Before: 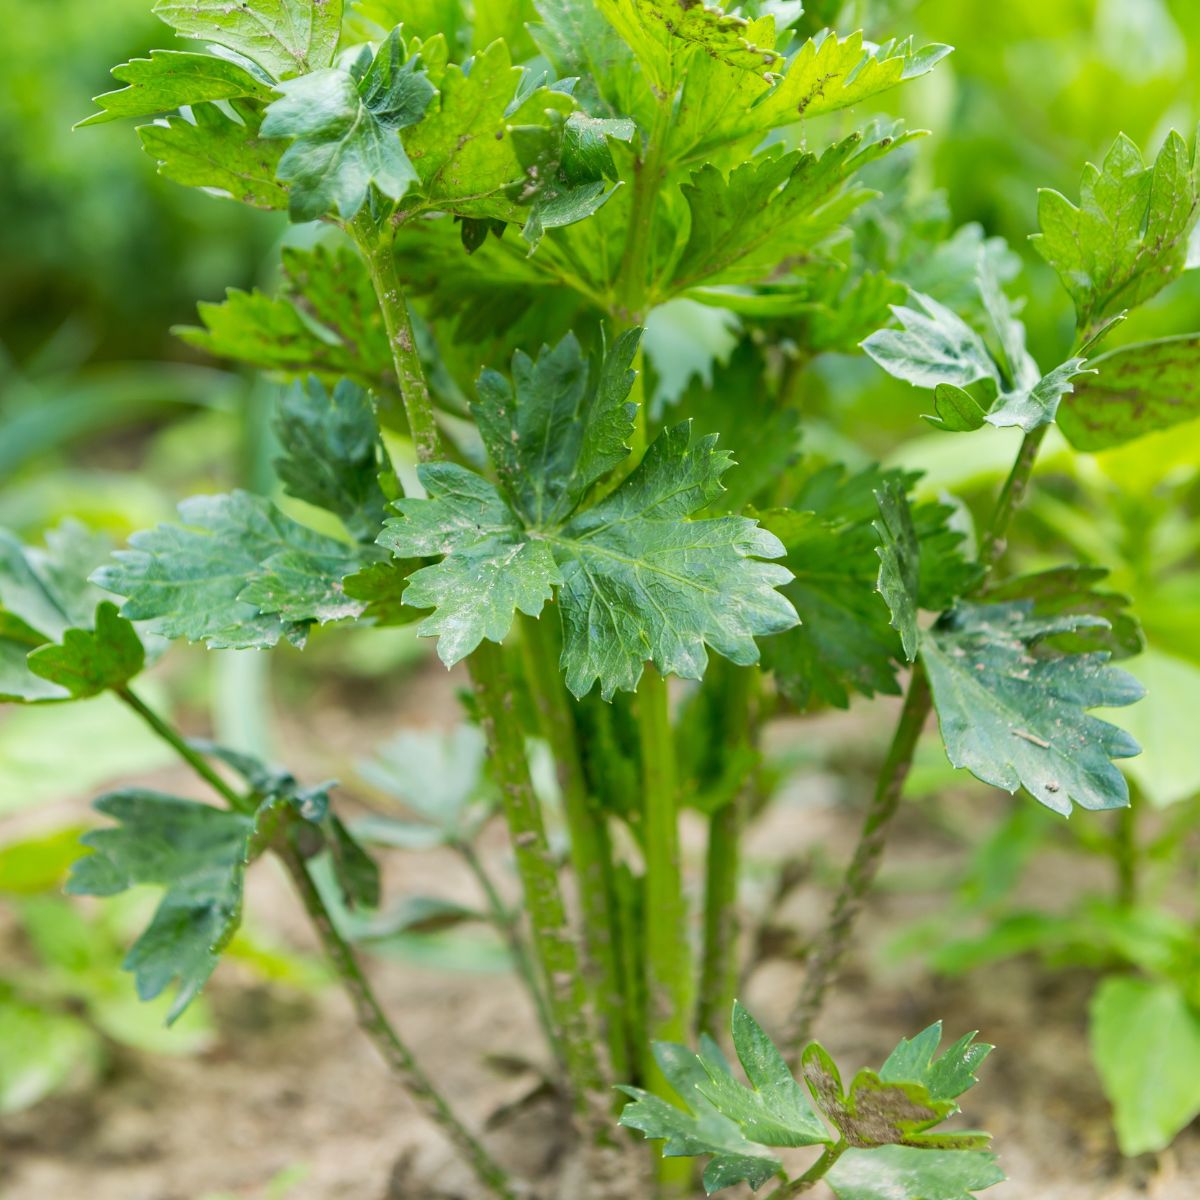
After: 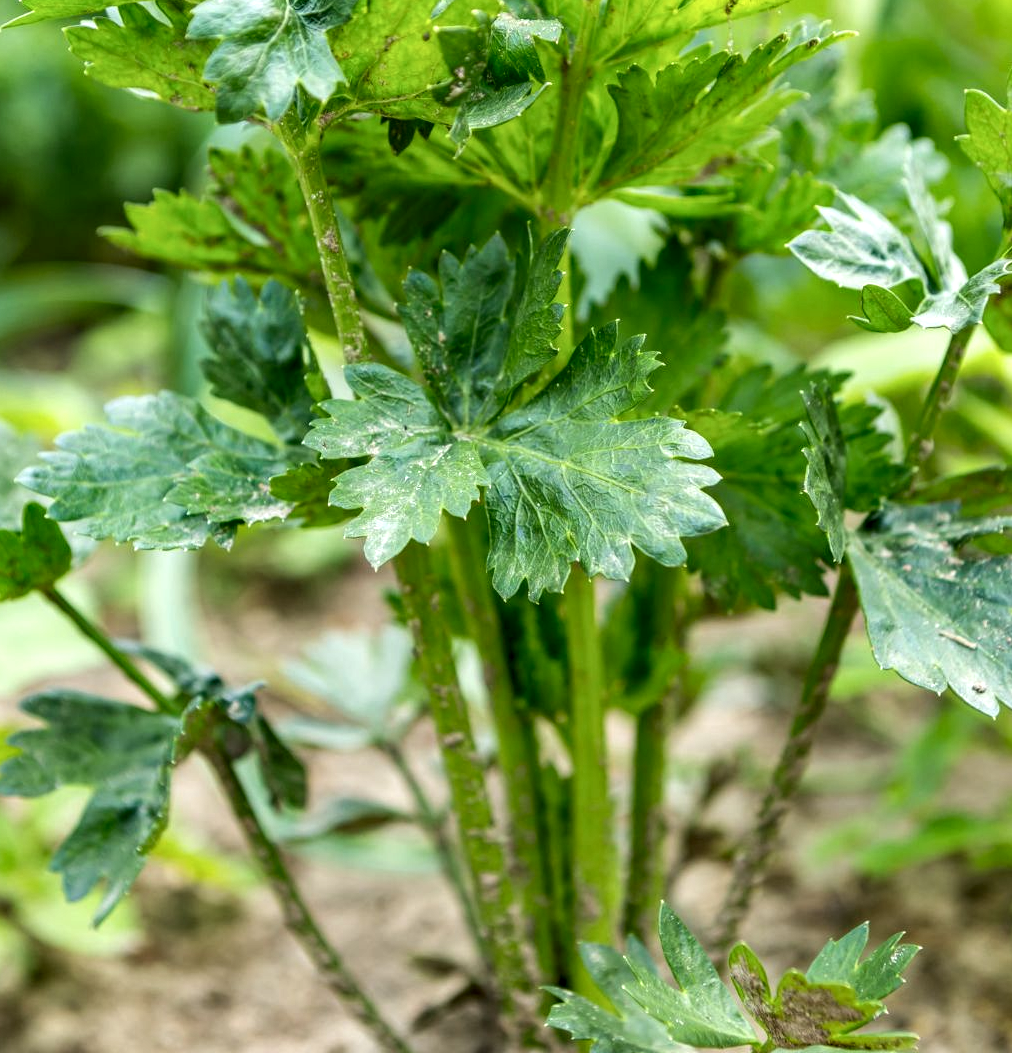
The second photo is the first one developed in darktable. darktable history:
crop: left 6.091%, top 8.282%, right 9.534%, bottom 3.968%
local contrast: highlights 60%, shadows 59%, detail 160%
